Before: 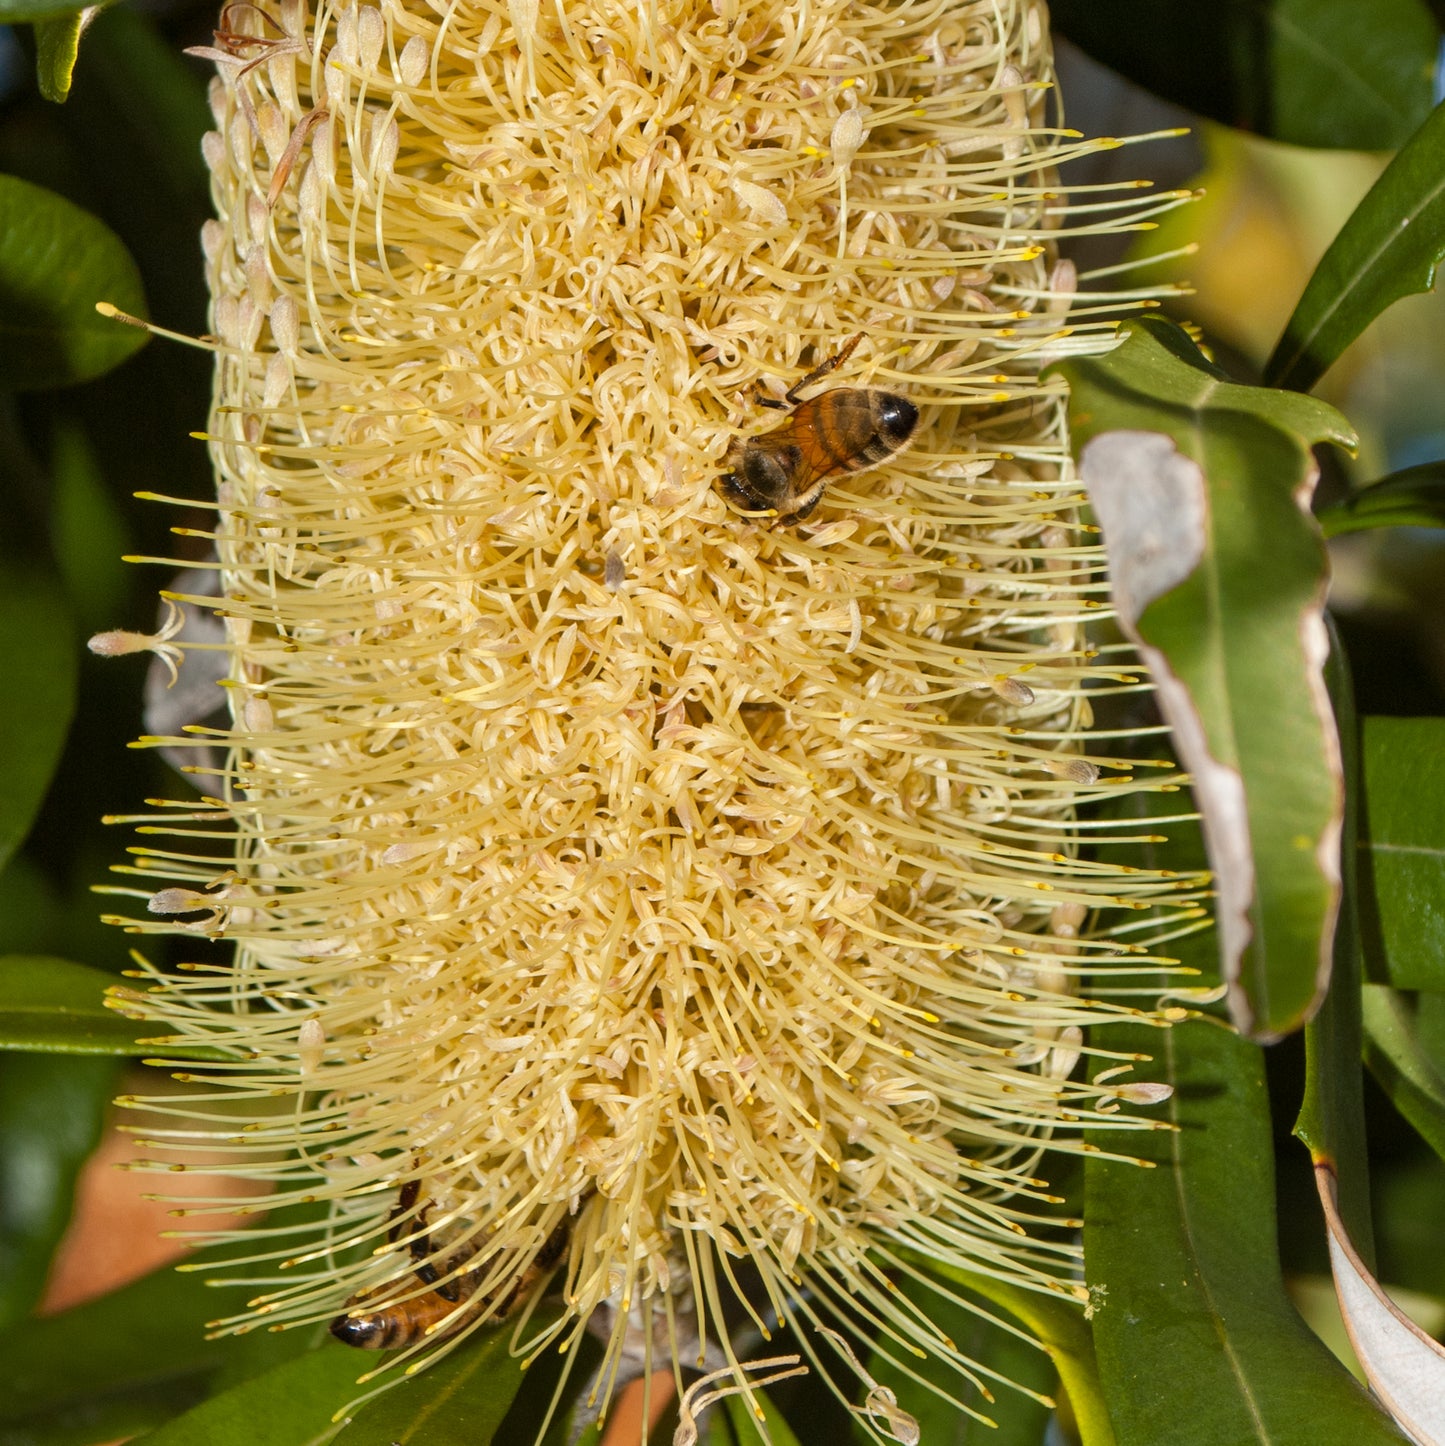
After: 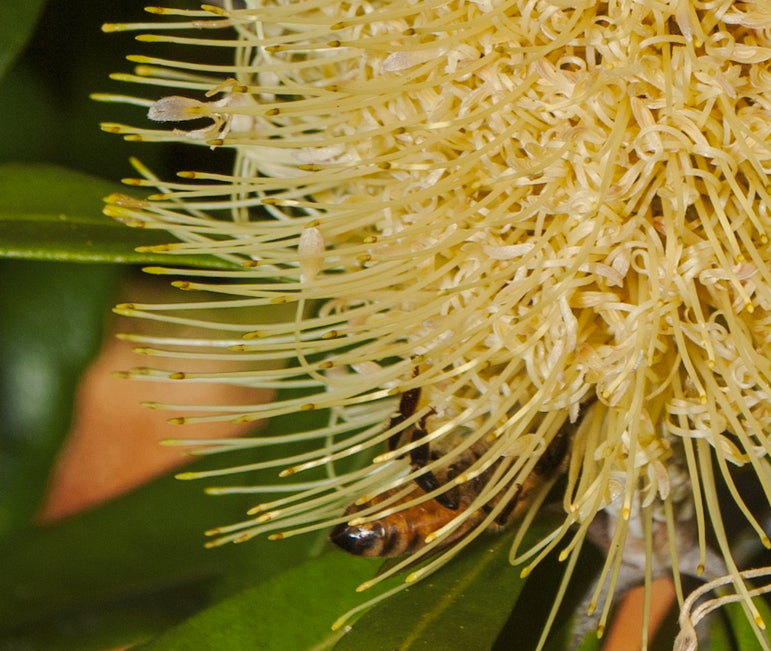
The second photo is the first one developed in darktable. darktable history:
contrast equalizer: y [[0.5, 0.5, 0.478, 0.5, 0.5, 0.5], [0.5 ×6], [0.5 ×6], [0 ×6], [0 ×6]]
exposure: compensate highlight preservation false
tone curve: curves: ch0 [(0, 0) (0.003, 0.01) (0.011, 0.014) (0.025, 0.029) (0.044, 0.051) (0.069, 0.072) (0.1, 0.097) (0.136, 0.123) (0.177, 0.16) (0.224, 0.2) (0.277, 0.248) (0.335, 0.305) (0.399, 0.37) (0.468, 0.454) (0.543, 0.534) (0.623, 0.609) (0.709, 0.681) (0.801, 0.752) (0.898, 0.841) (1, 1)], preserve colors none
white balance: red 1, blue 1
crop and rotate: top 54.778%, right 46.61%, bottom 0.159%
